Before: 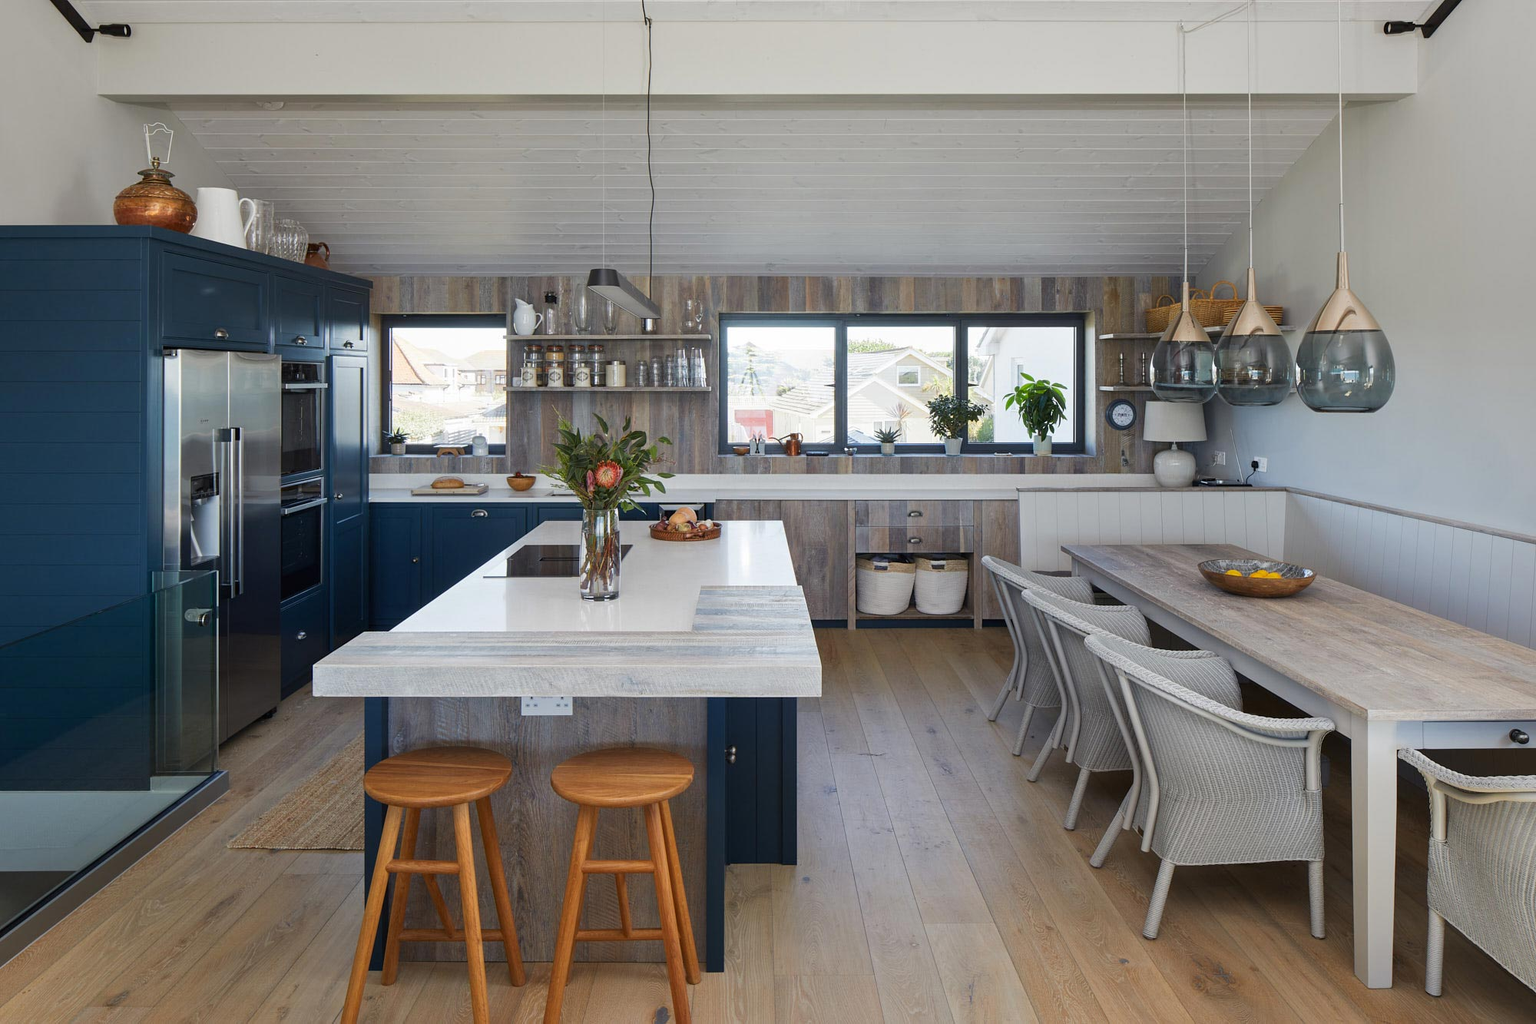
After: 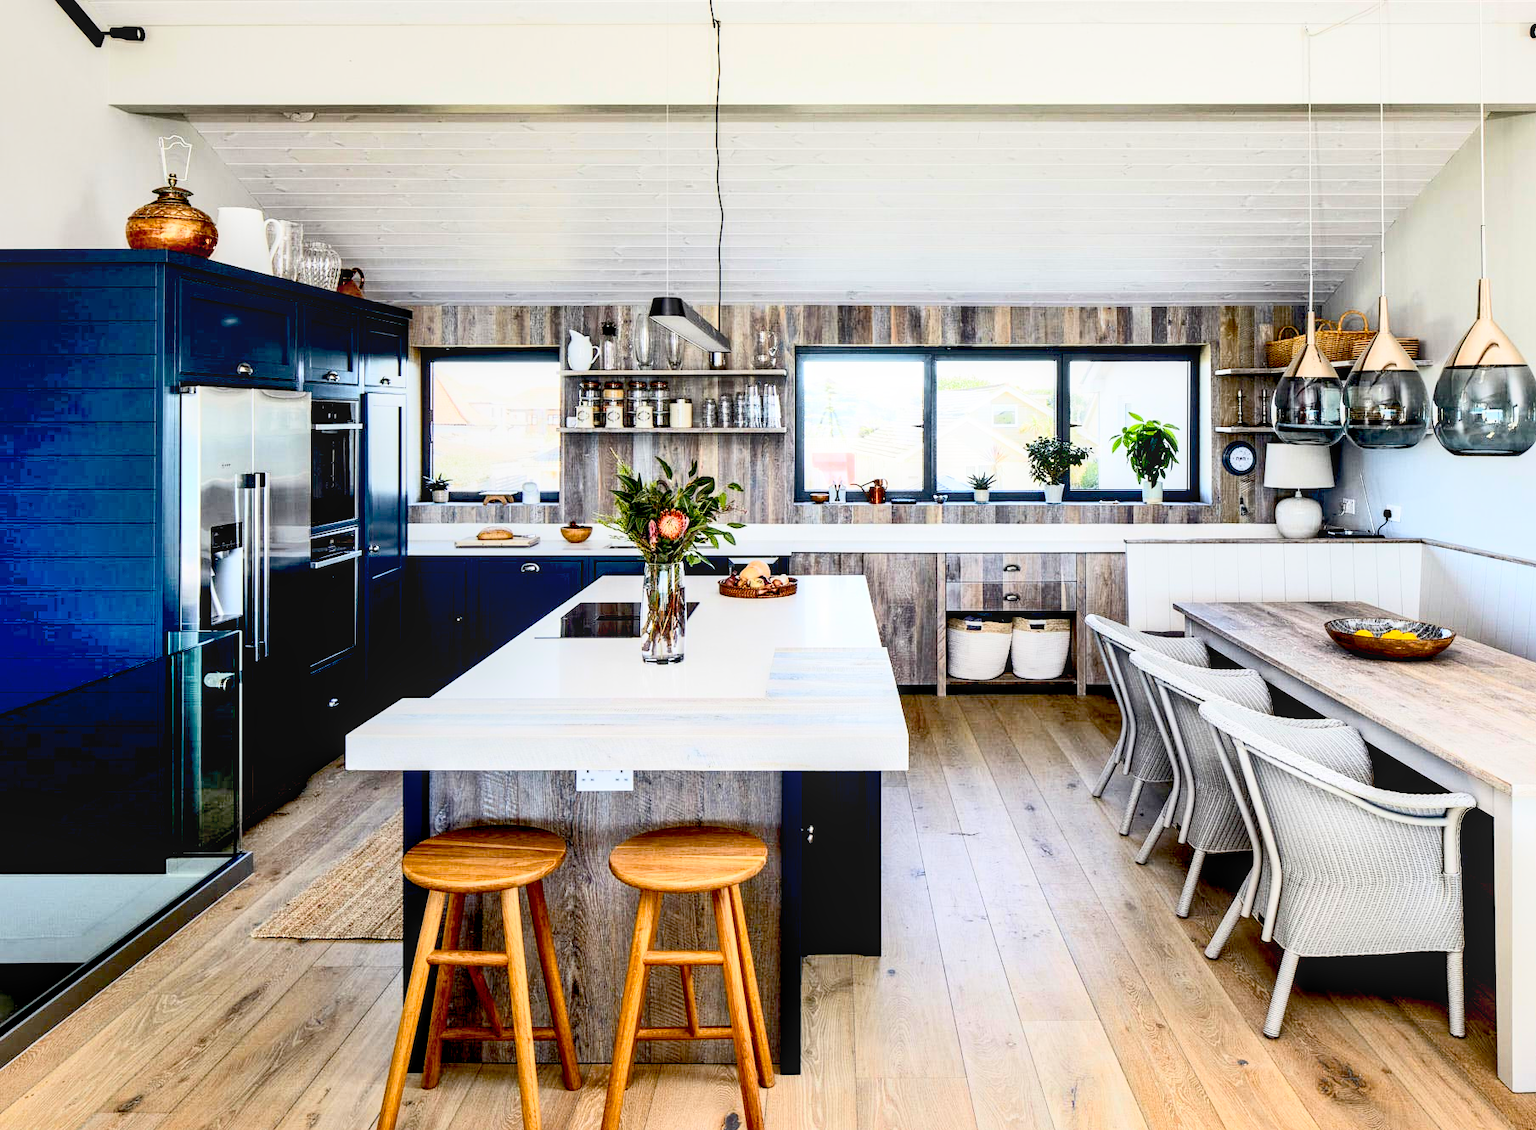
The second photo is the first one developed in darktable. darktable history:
color correction: highlights b* -0.048, saturation 0.794
local contrast: on, module defaults
crop: right 9.505%, bottom 0.018%
exposure: black level correction 0.033, exposure 0.9 EV, compensate exposure bias true, compensate highlight preservation false
shadows and highlights: shadows 61.19, highlights color adjustment 78.25%, soften with gaussian
contrast brightness saturation: contrast 0.241, brightness 0.09
base curve: curves: ch0 [(0, 0) (0.088, 0.125) (0.176, 0.251) (0.354, 0.501) (0.613, 0.749) (1, 0.877)]
